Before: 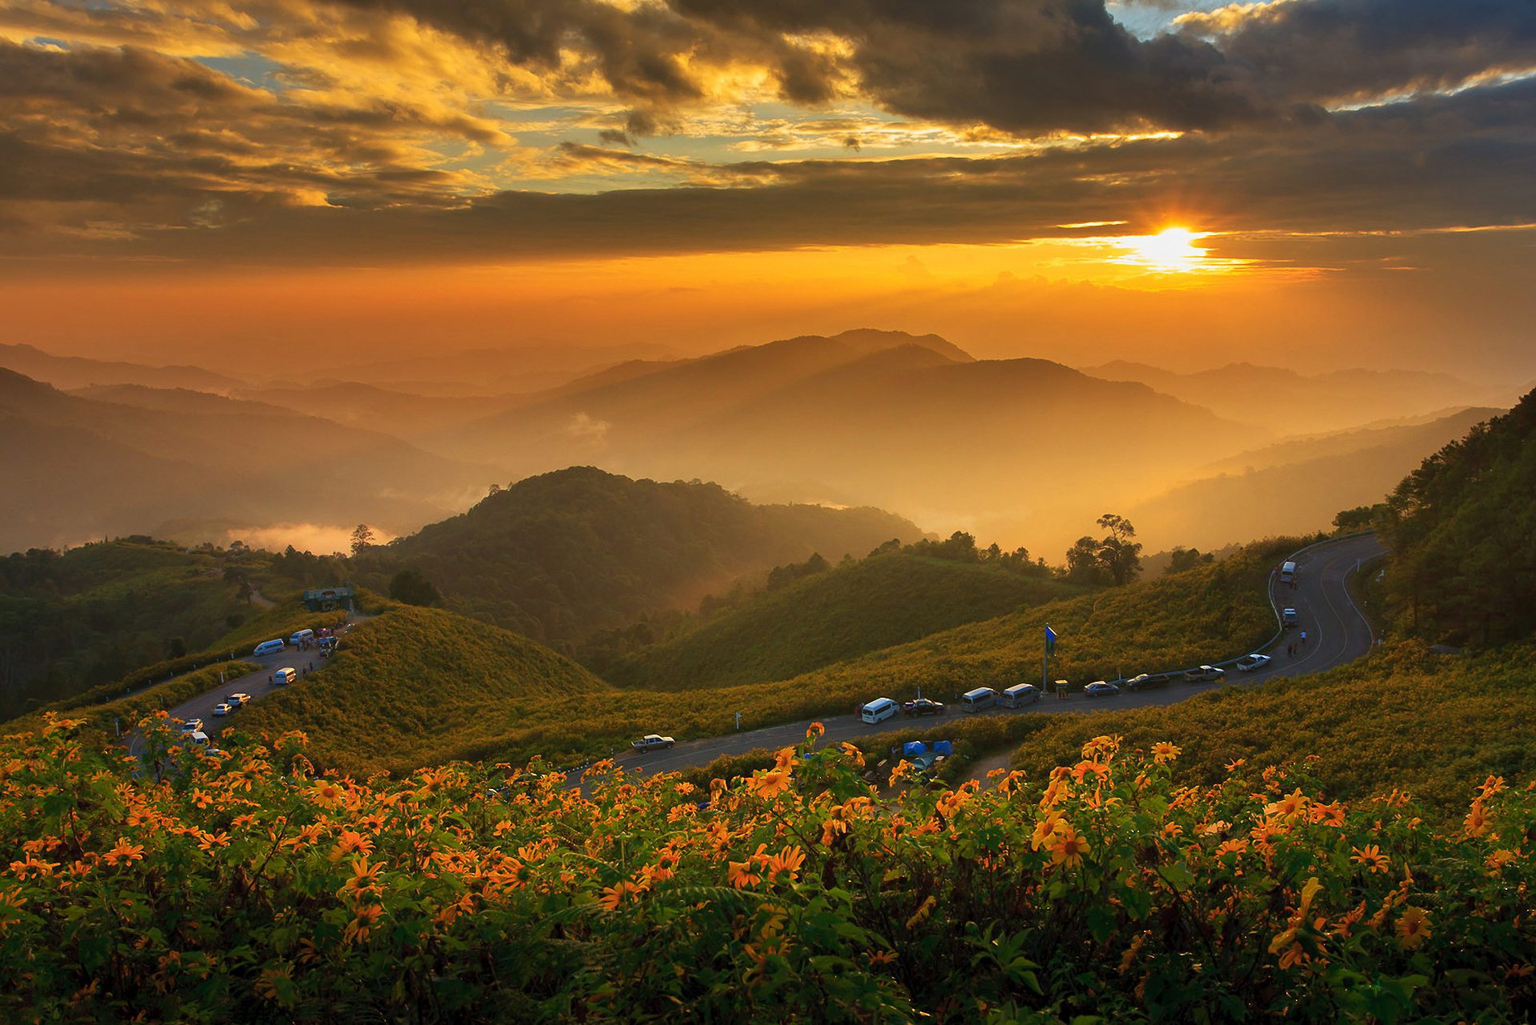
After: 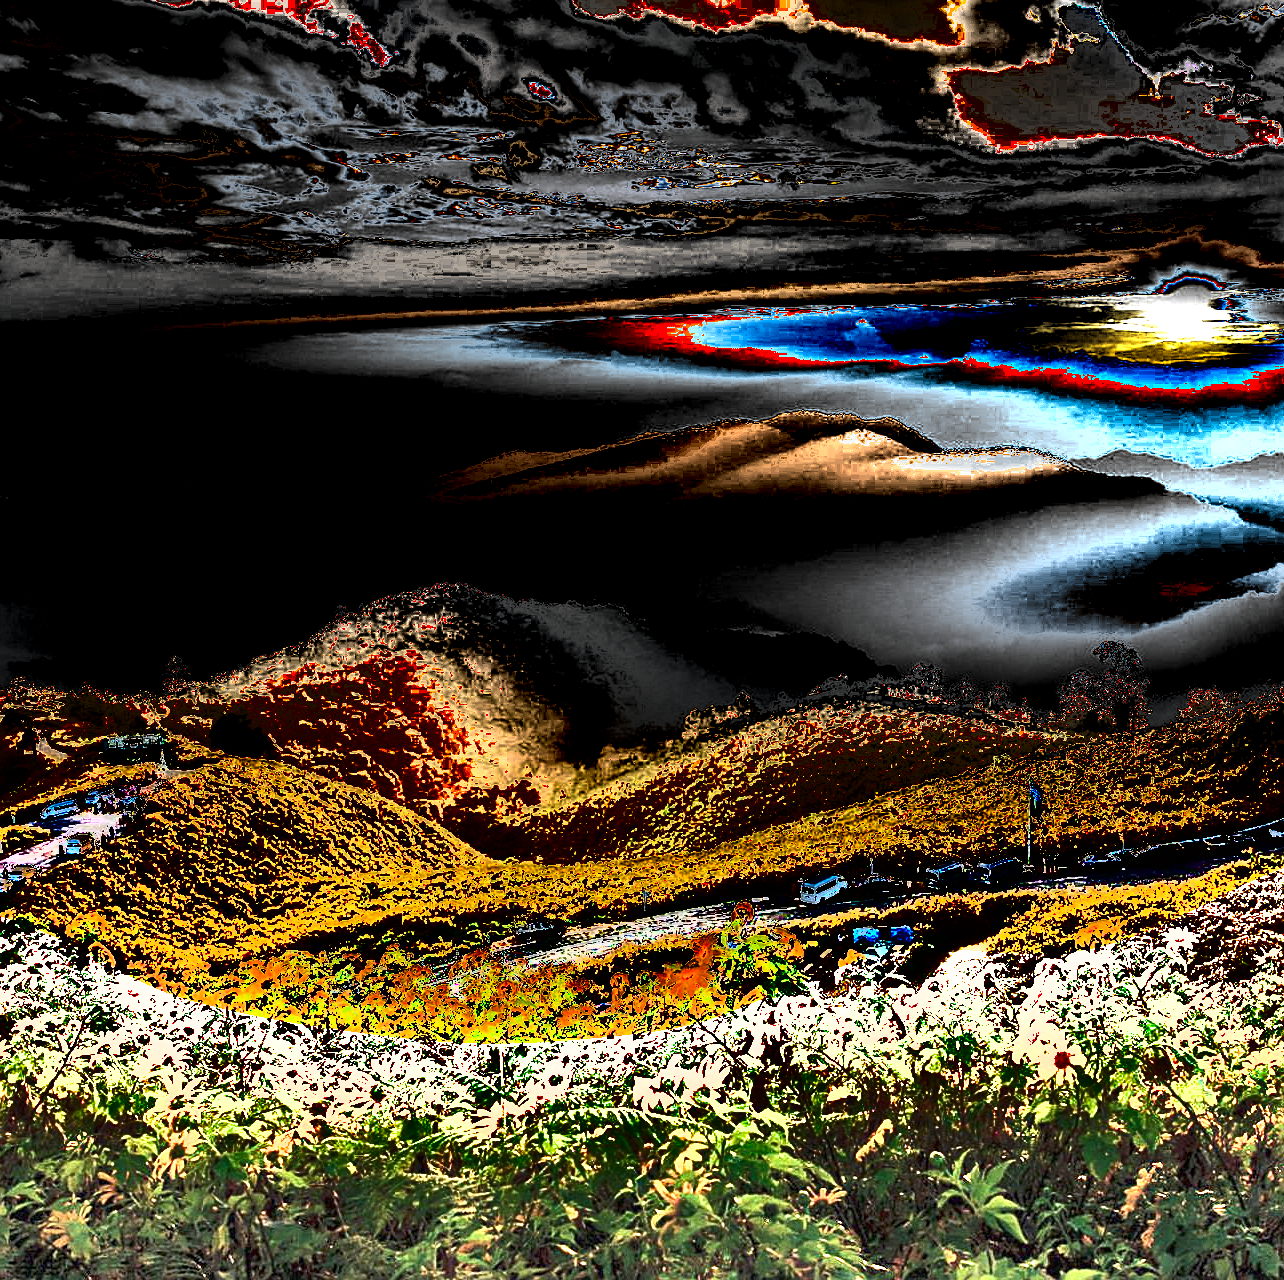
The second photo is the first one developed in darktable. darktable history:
crop and rotate: left 14.436%, right 18.656%
exposure: black level correction 0, exposure 4.023 EV, compensate highlight preservation false
contrast brightness saturation: contrast 0.1, saturation -0.293
sharpen: on, module defaults
base curve: preserve colors none
shadows and highlights: radius 123.35, shadows 99.52, white point adjustment -3.1, highlights -98.69, soften with gaussian
tone equalizer: -8 EV -0.446 EV, -7 EV -0.416 EV, -6 EV -0.37 EV, -5 EV -0.194 EV, -3 EV 0.209 EV, -2 EV 0.356 EV, -1 EV 0.399 EV, +0 EV 0.409 EV, edges refinement/feathering 500, mask exposure compensation -1.57 EV, preserve details no
